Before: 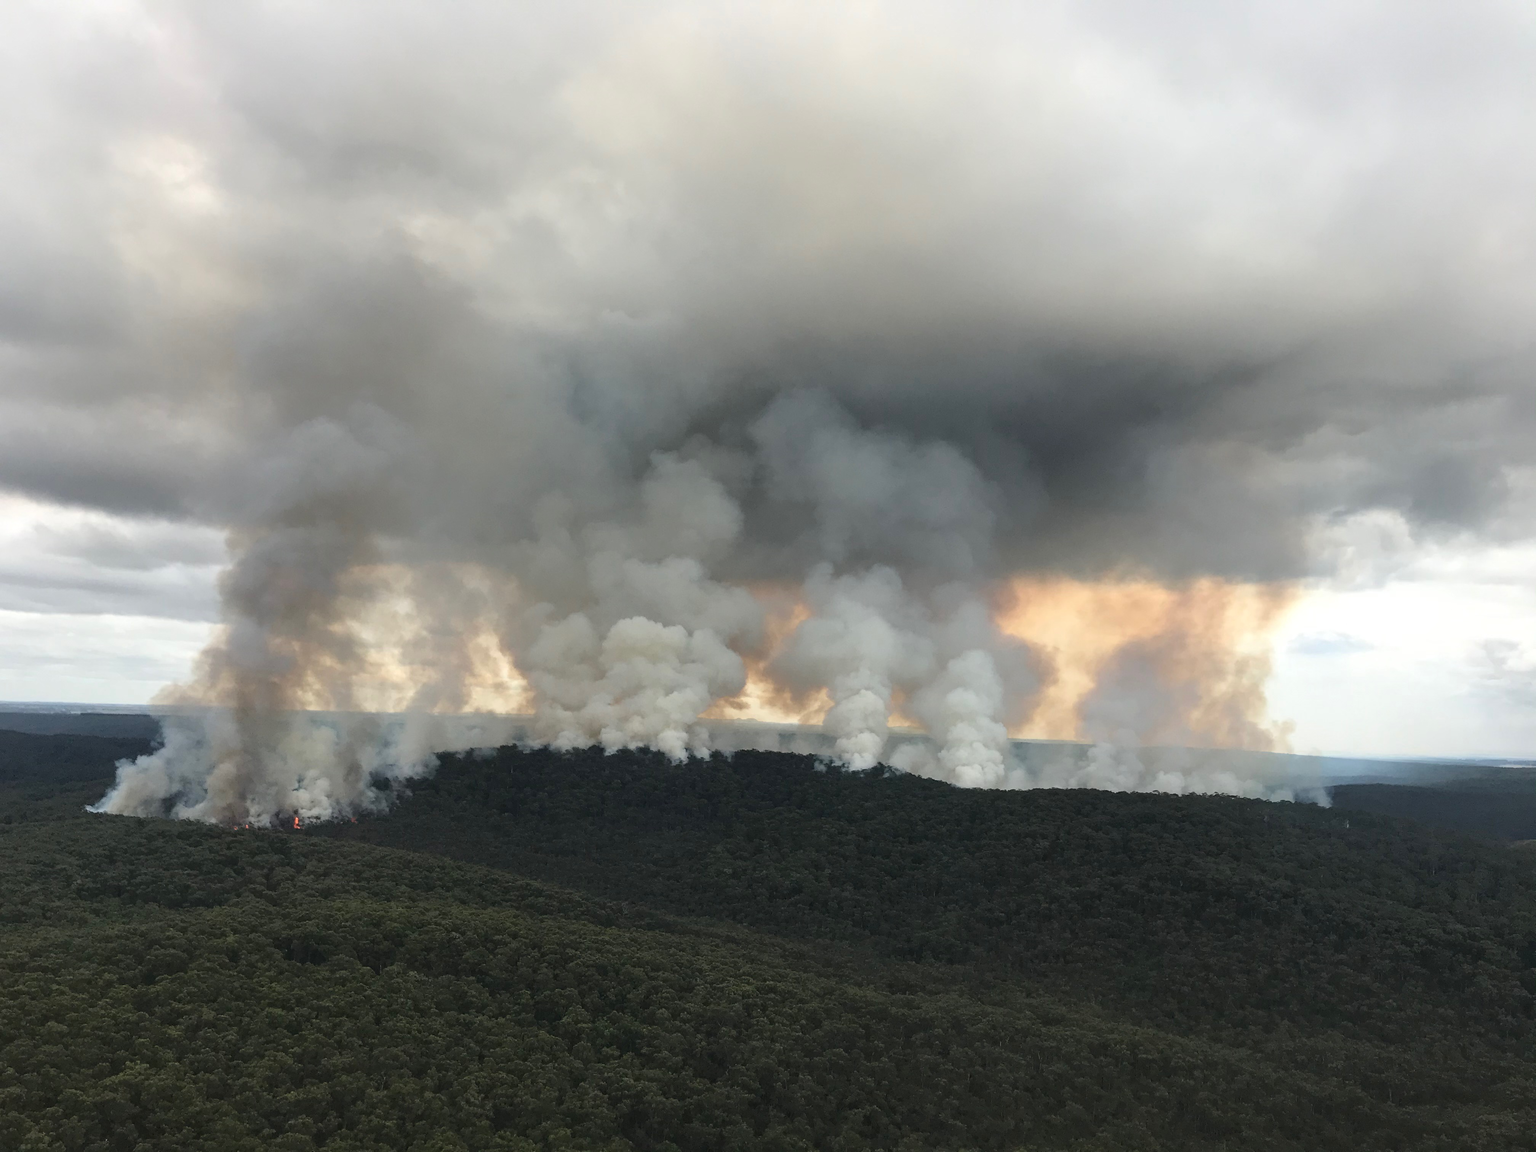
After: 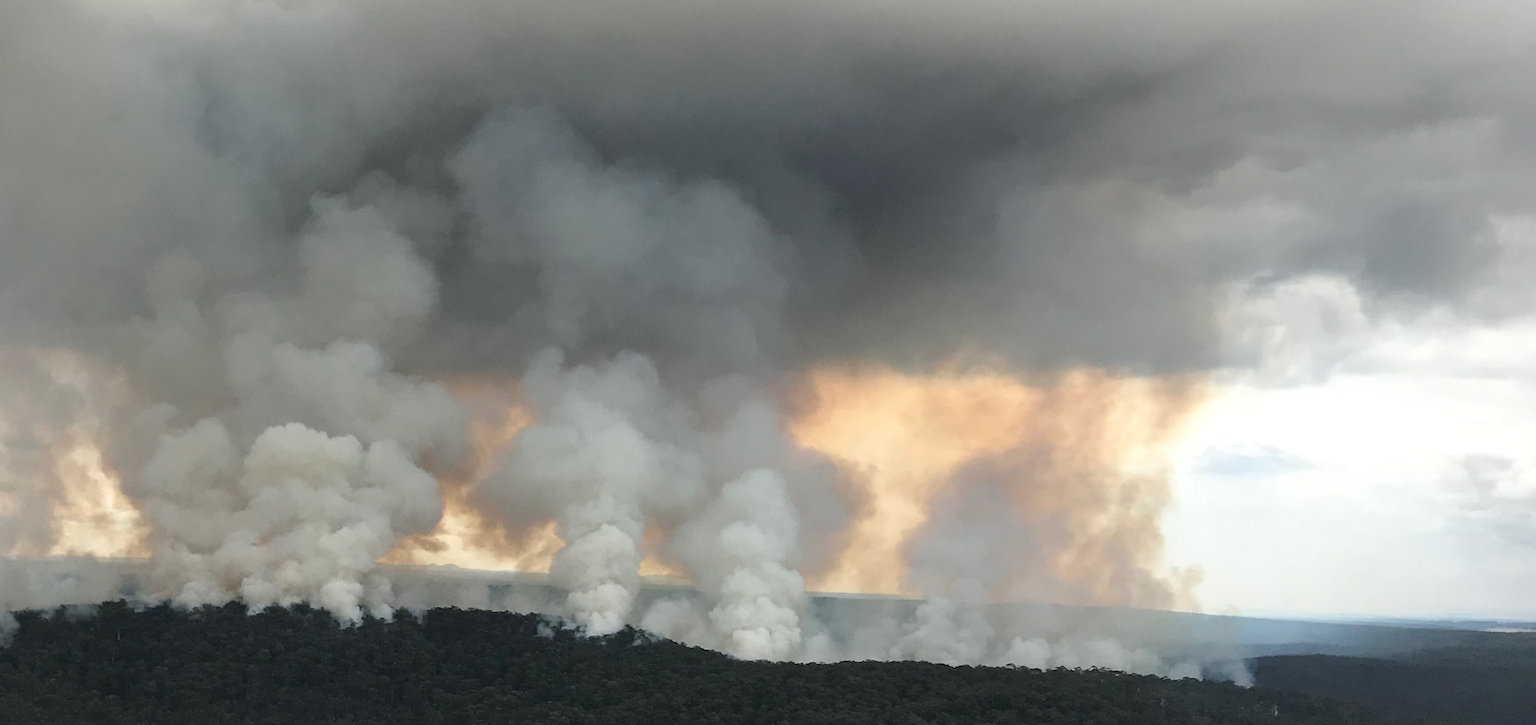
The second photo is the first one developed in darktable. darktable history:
crop and rotate: left 27.759%, top 27.079%, bottom 27.438%
